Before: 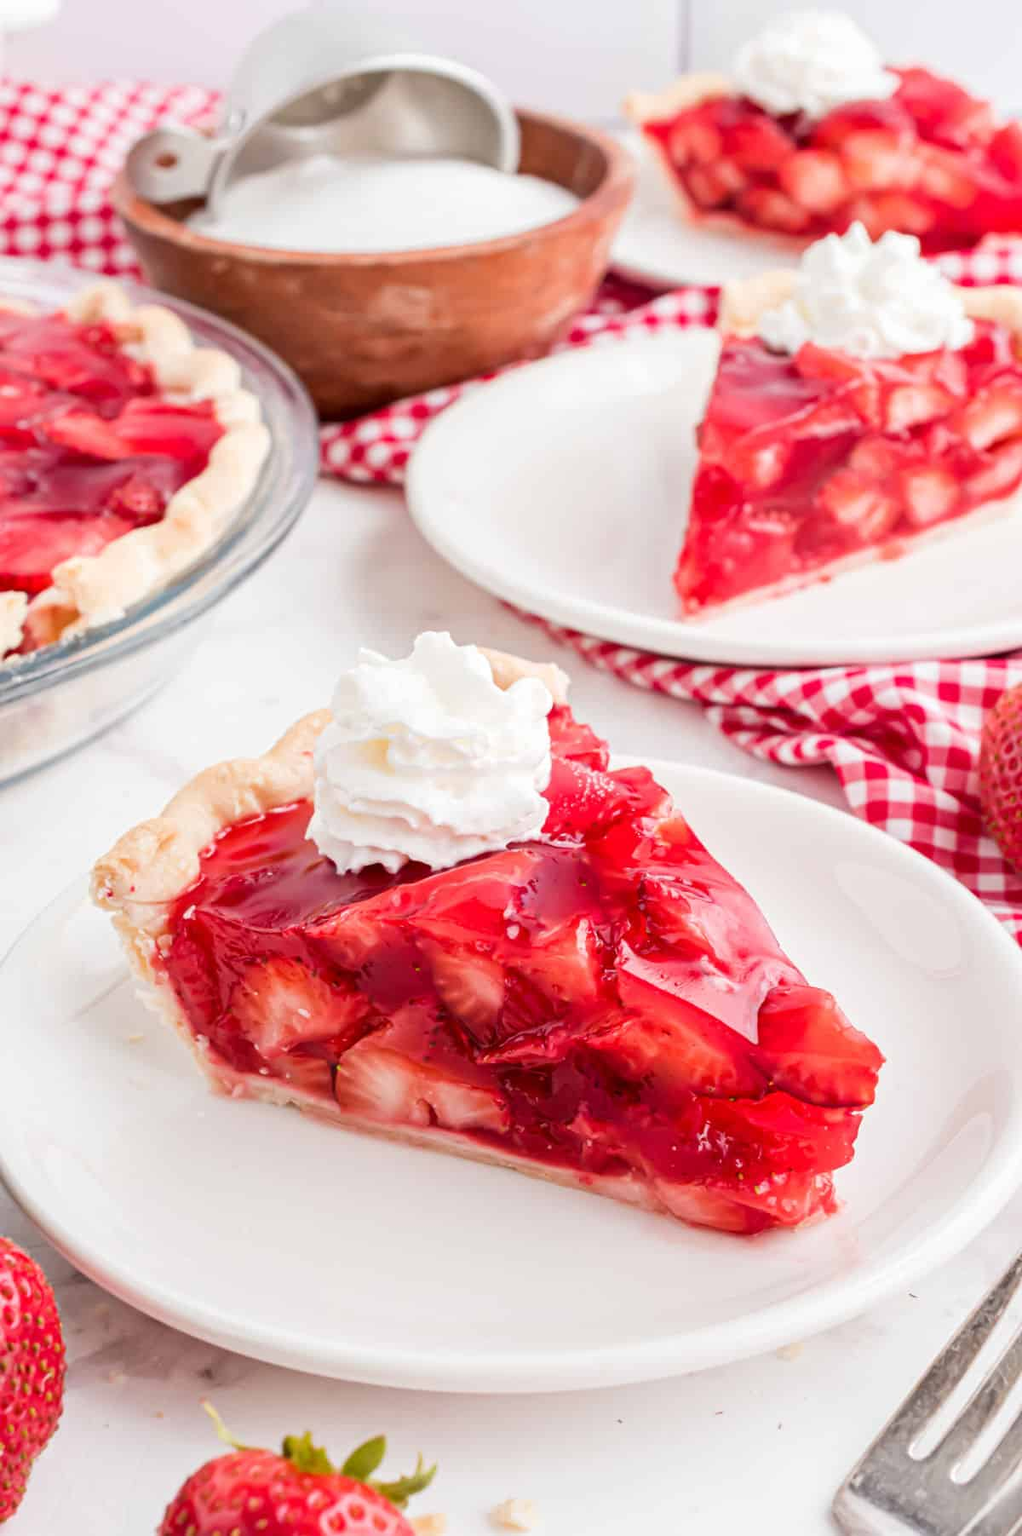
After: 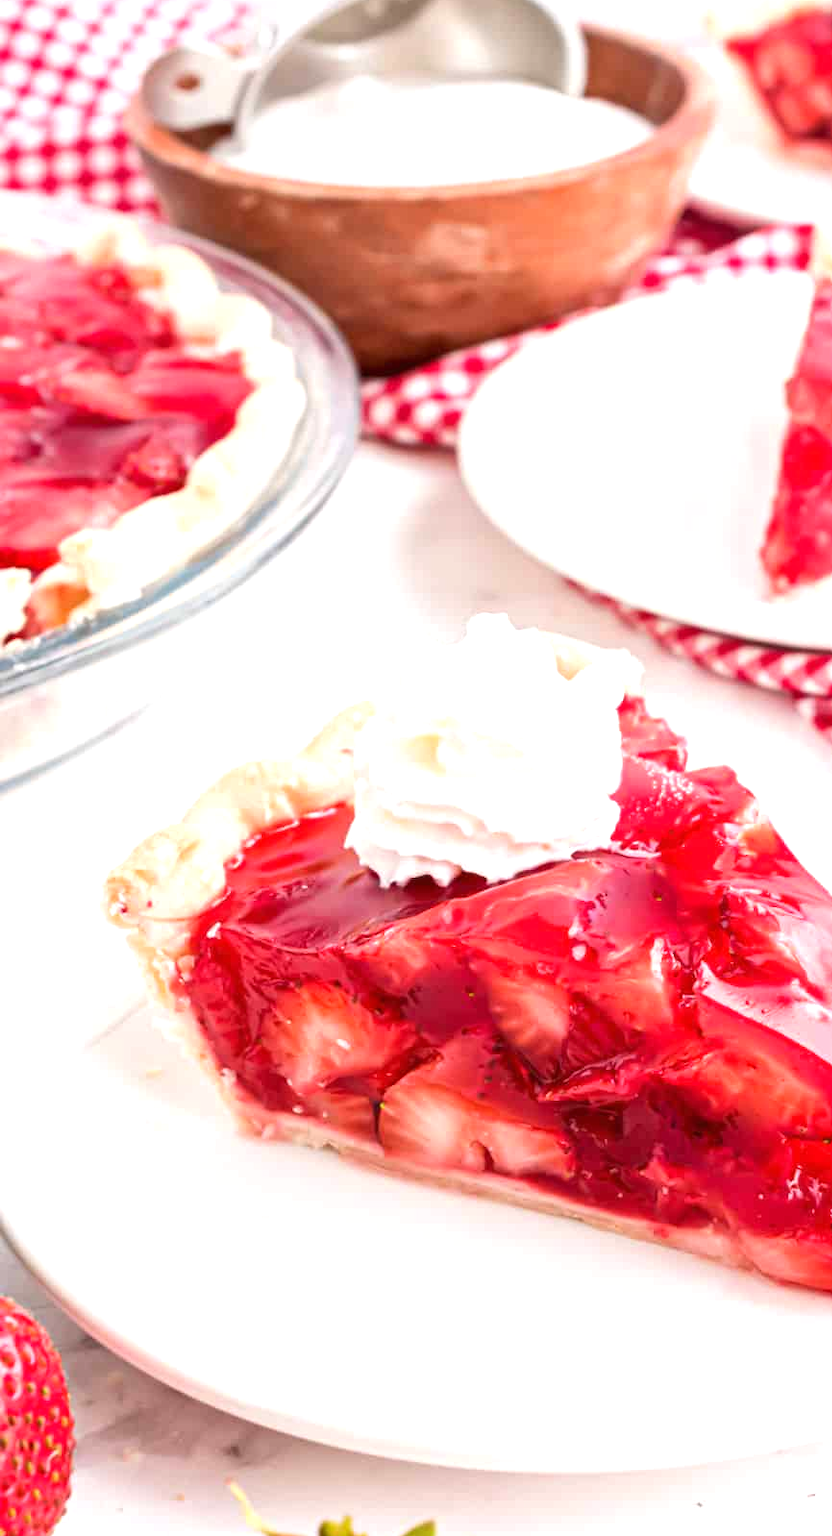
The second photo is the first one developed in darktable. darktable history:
exposure: black level correction 0, exposure 0.594 EV, compensate highlight preservation false
crop: top 5.763%, right 27.833%, bottom 5.593%
